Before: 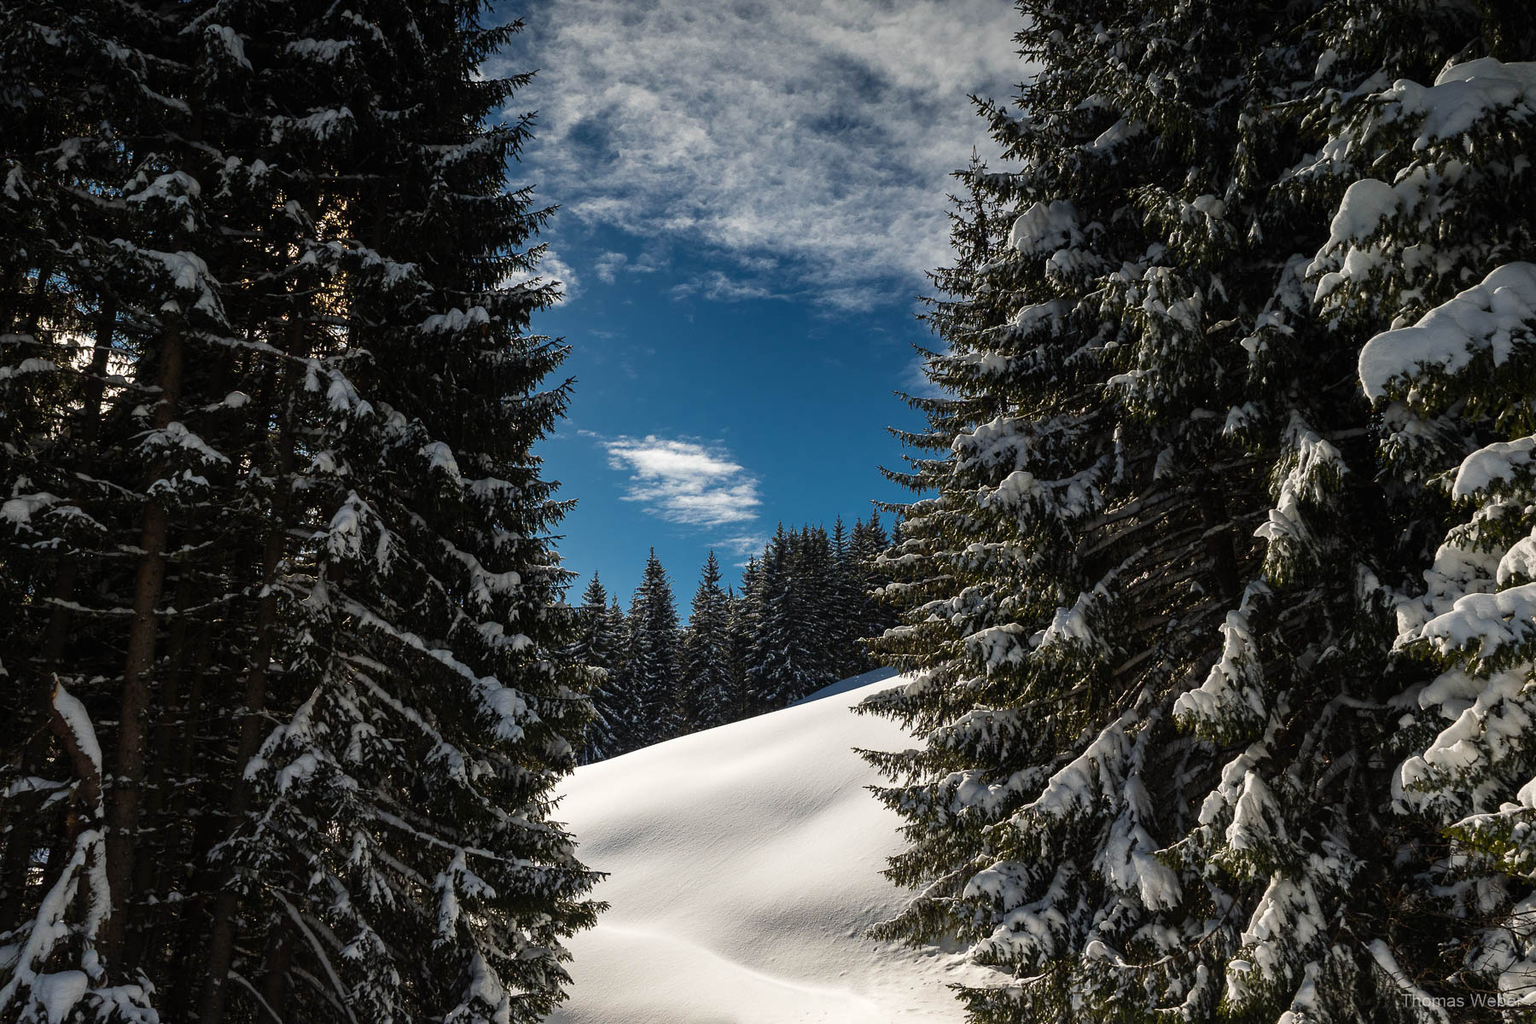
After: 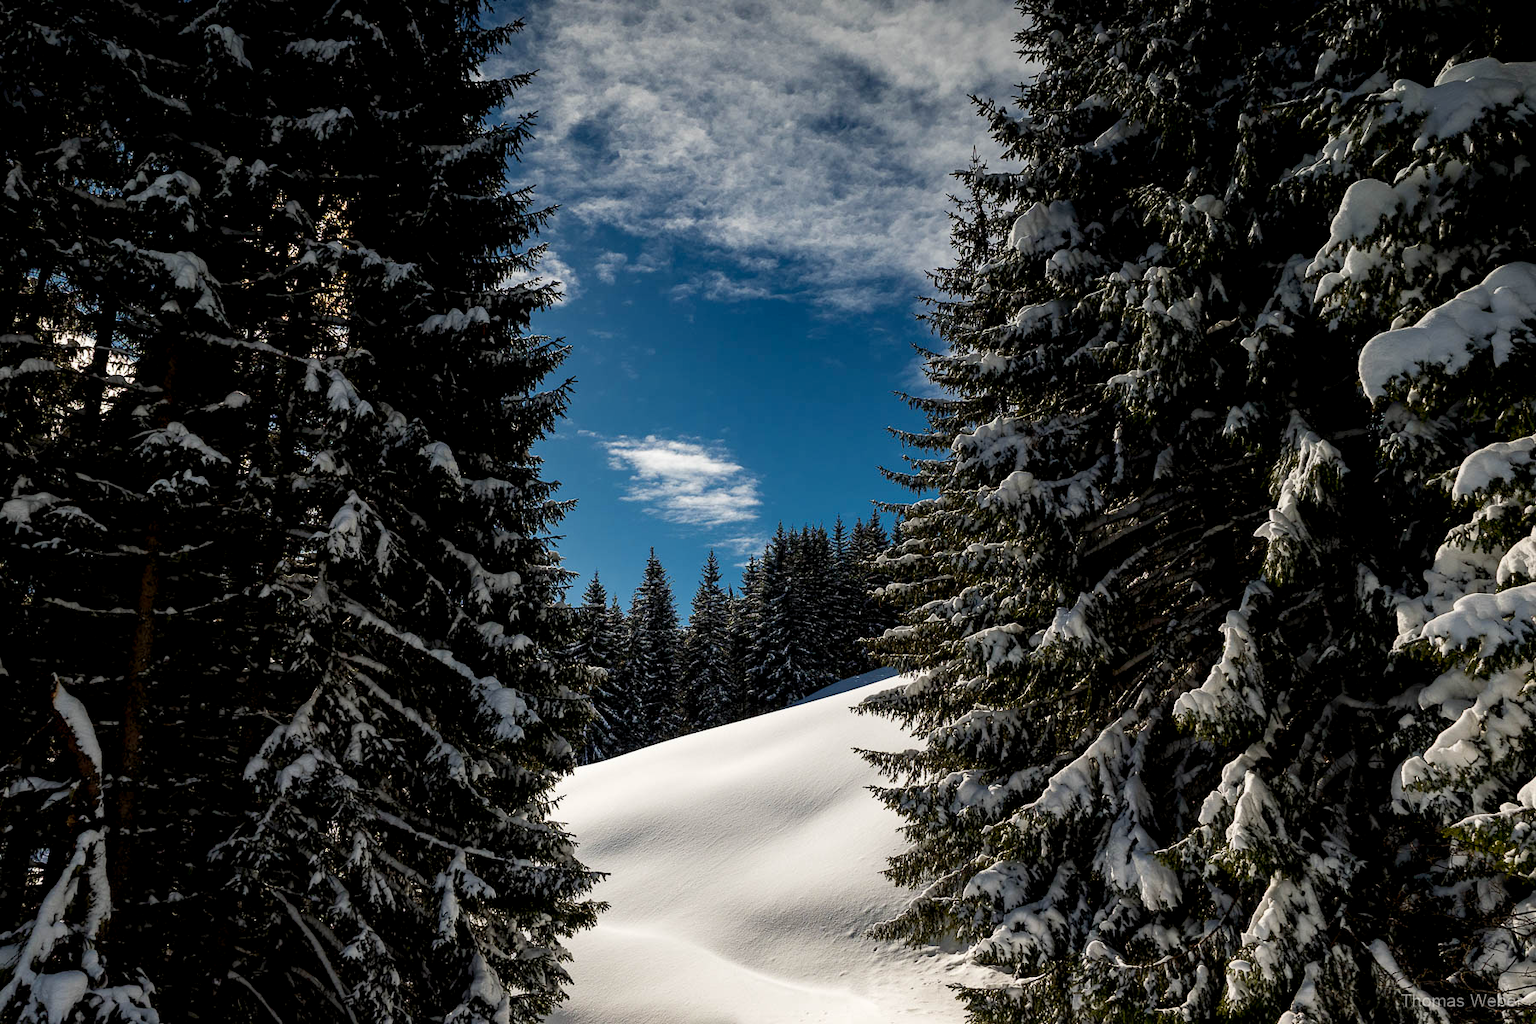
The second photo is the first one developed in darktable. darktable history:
color balance rgb: global offset › luminance -0.864%, perceptual saturation grading › global saturation 0.424%
